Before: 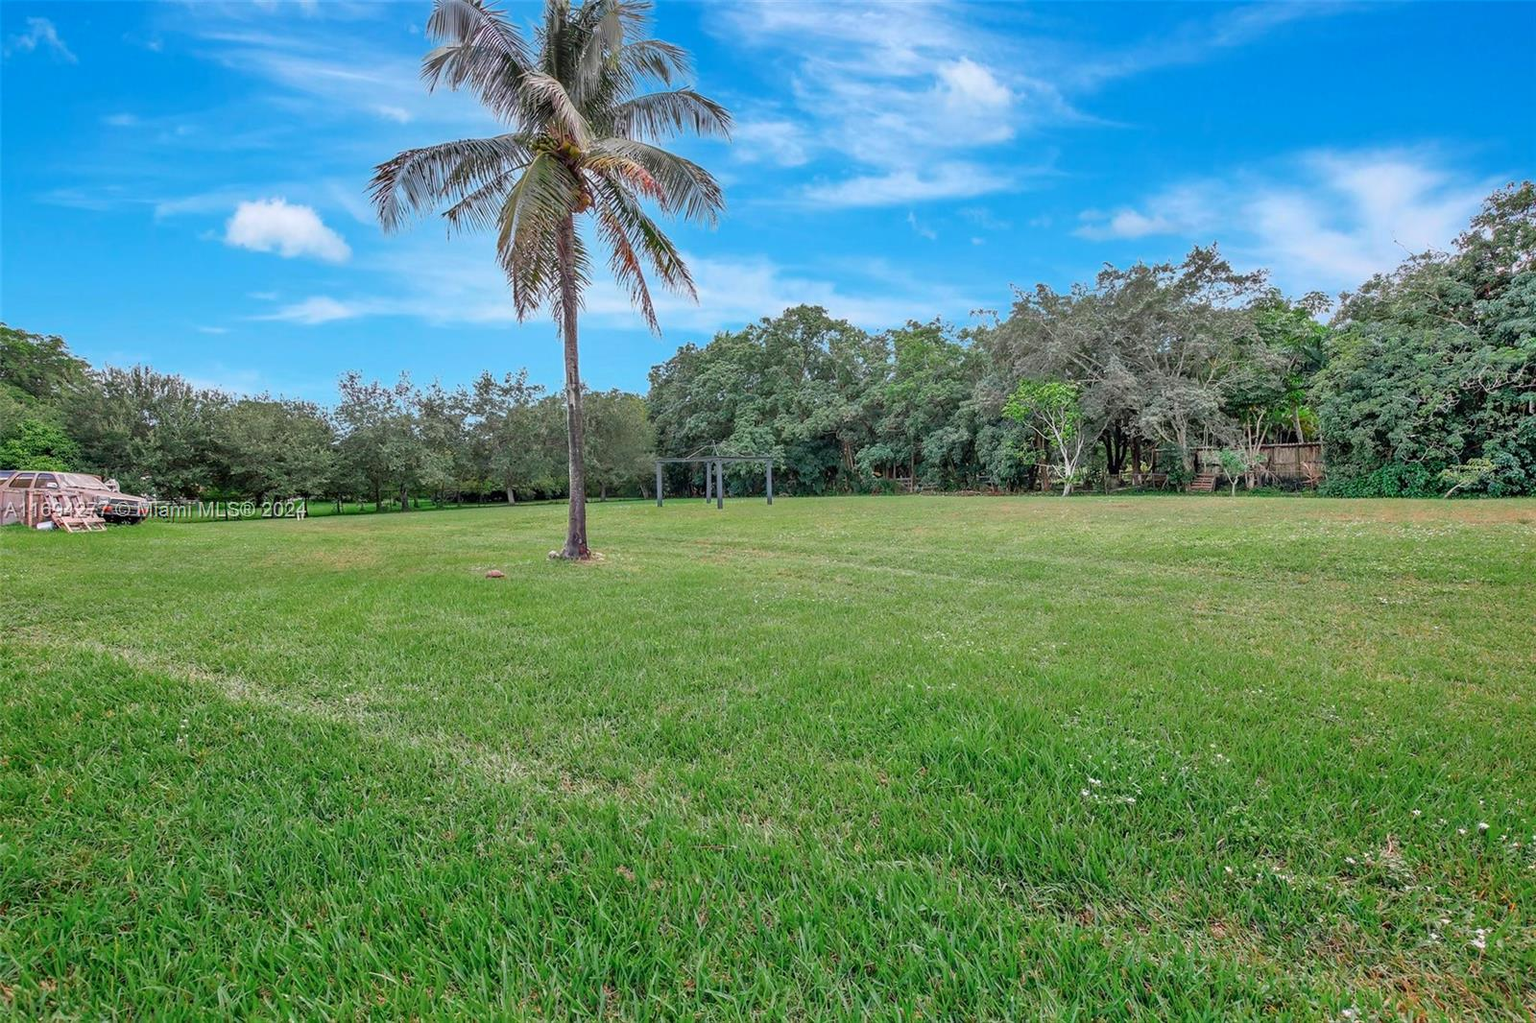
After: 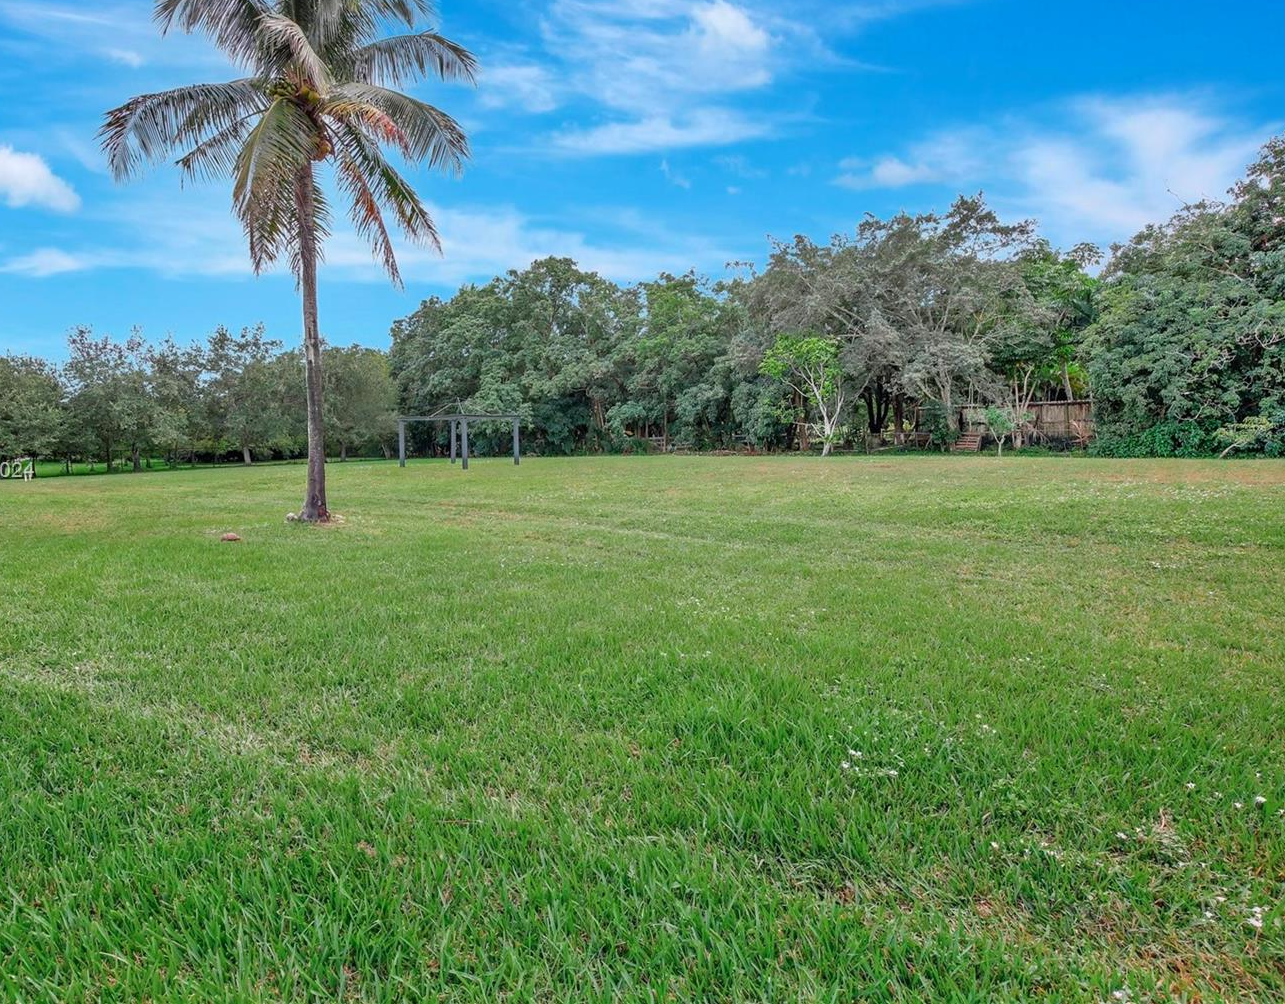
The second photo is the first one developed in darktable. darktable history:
crop and rotate: left 17.858%, top 5.741%, right 1.79%
